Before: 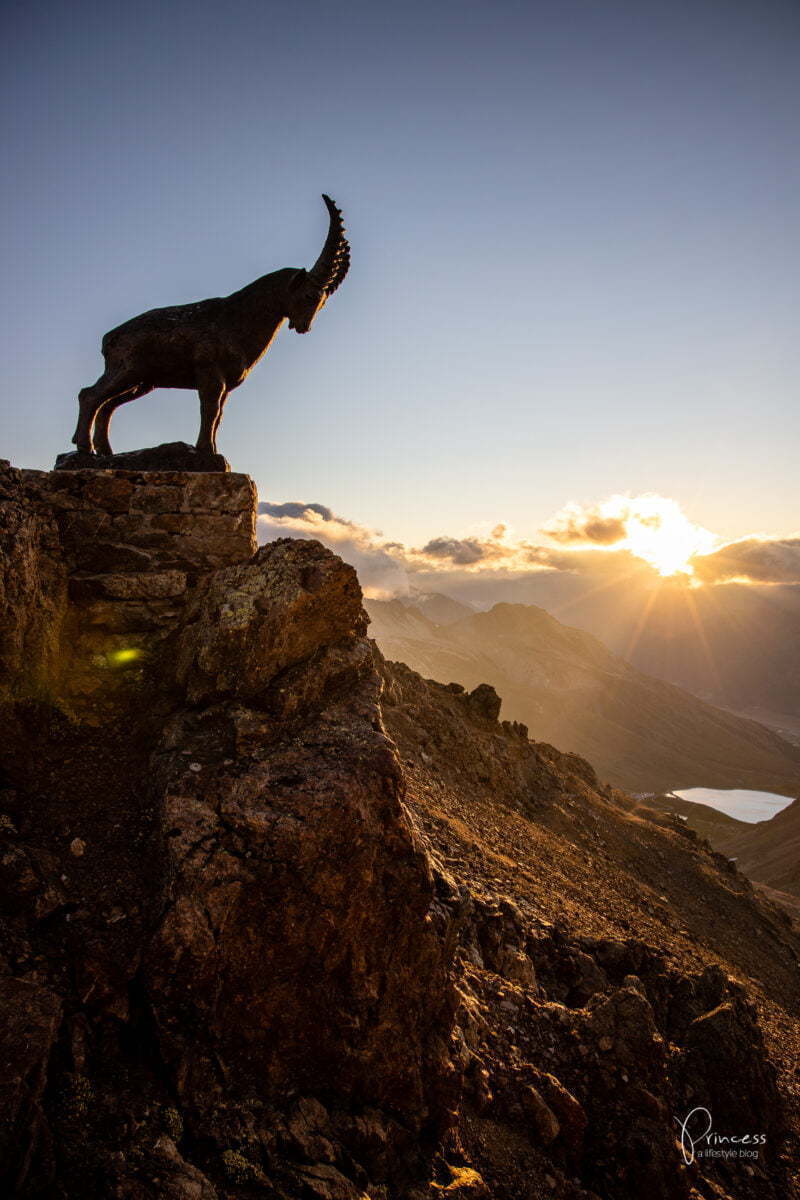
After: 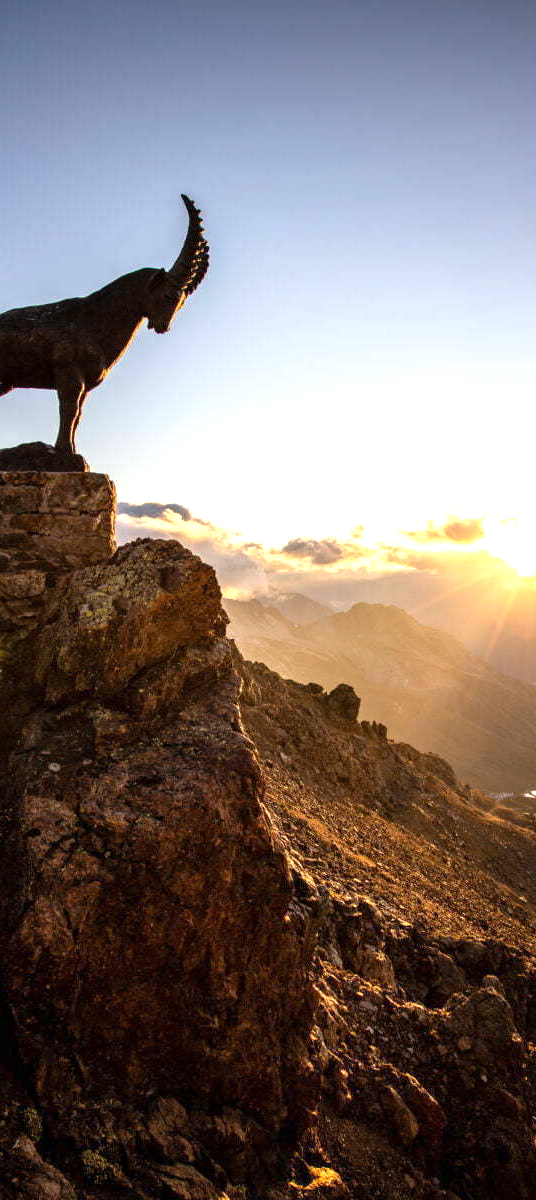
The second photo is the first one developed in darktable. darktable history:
crop and rotate: left 17.738%, right 15.154%
exposure: exposure 0.78 EV, compensate highlight preservation false
